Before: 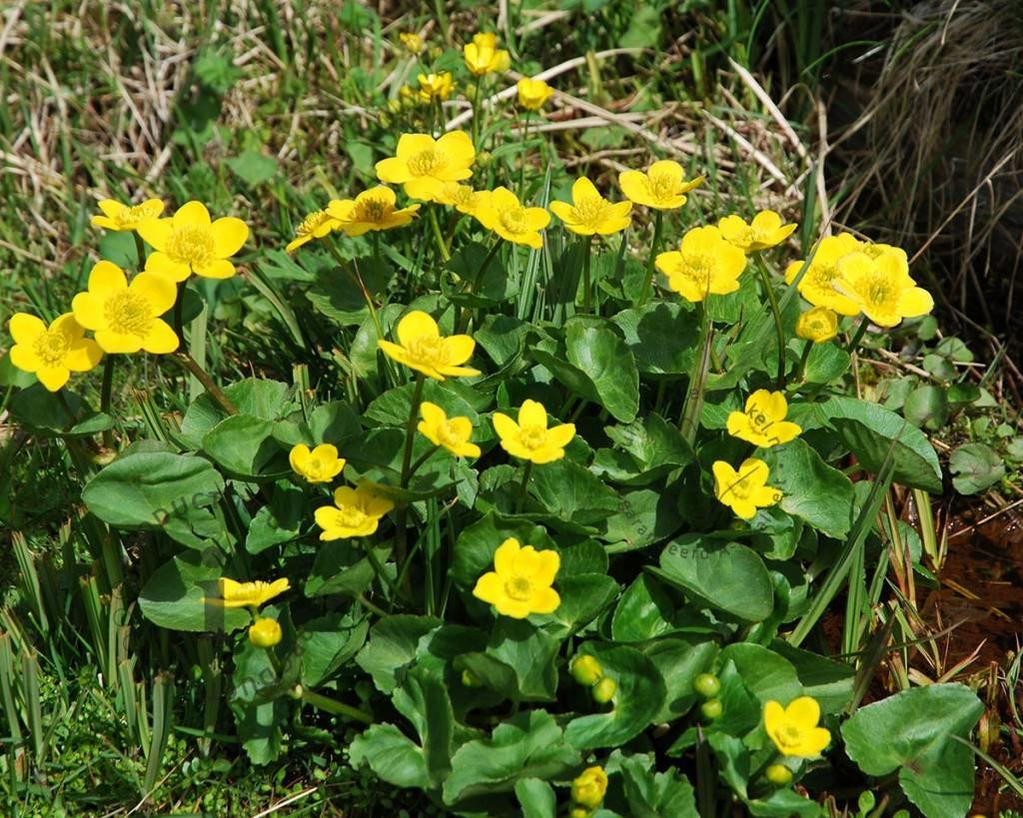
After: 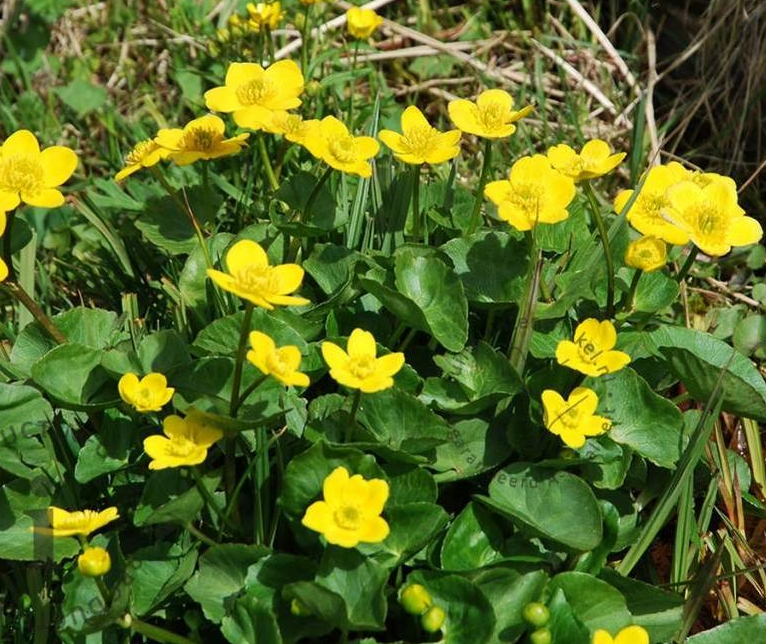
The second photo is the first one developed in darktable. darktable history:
crop: left 16.716%, top 8.697%, right 8.344%, bottom 12.532%
